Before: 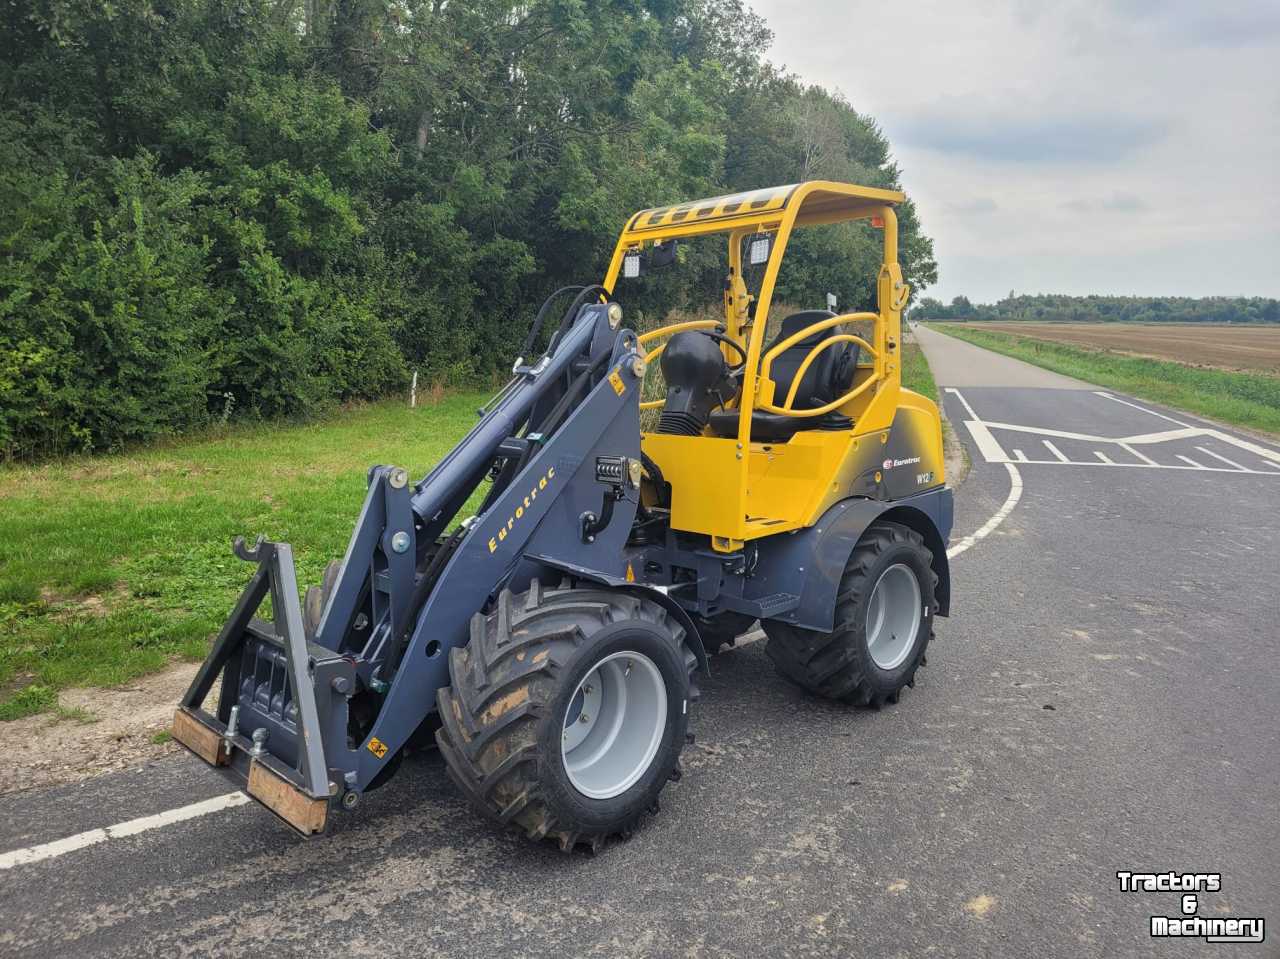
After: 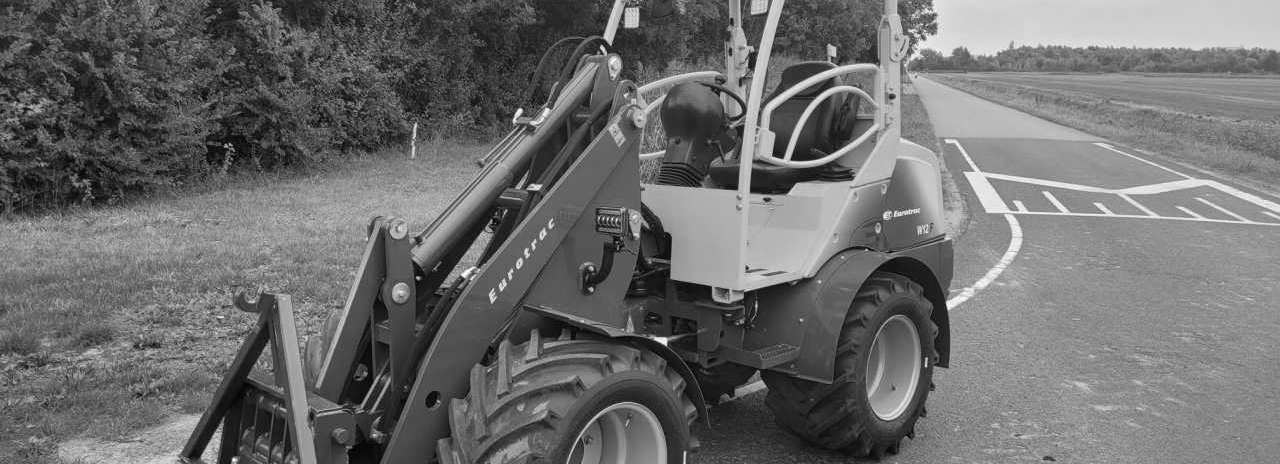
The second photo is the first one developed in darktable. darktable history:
crop and rotate: top 26.056%, bottom 25.543%
monochrome: on, module defaults
